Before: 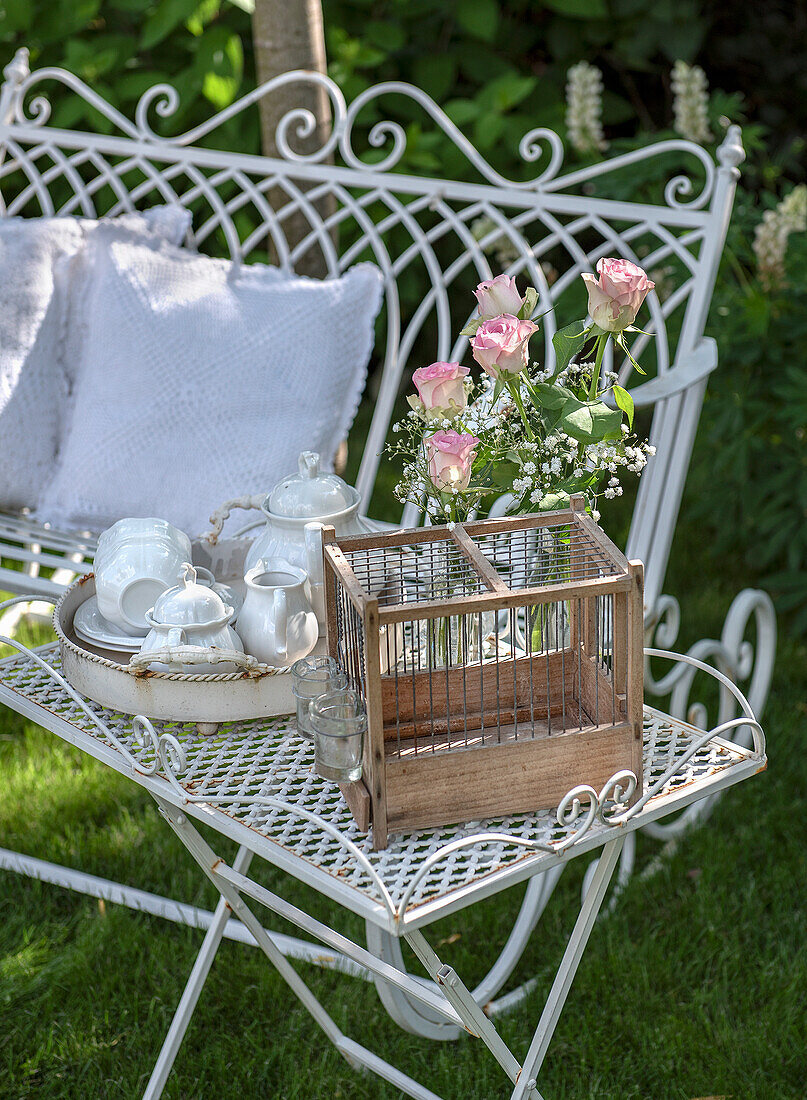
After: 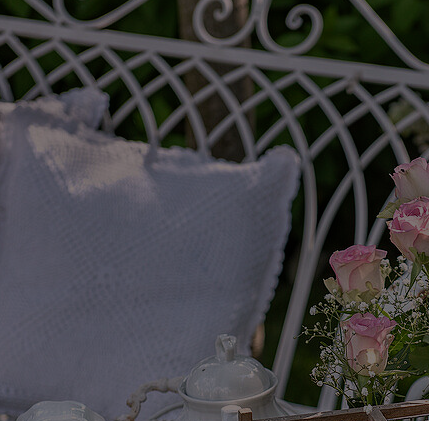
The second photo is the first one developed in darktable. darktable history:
exposure: exposure -2.39 EV, compensate highlight preservation false
crop: left 10.345%, top 10.698%, right 36.443%, bottom 50.976%
color correction: highlights a* 7.79, highlights b* 3.99
